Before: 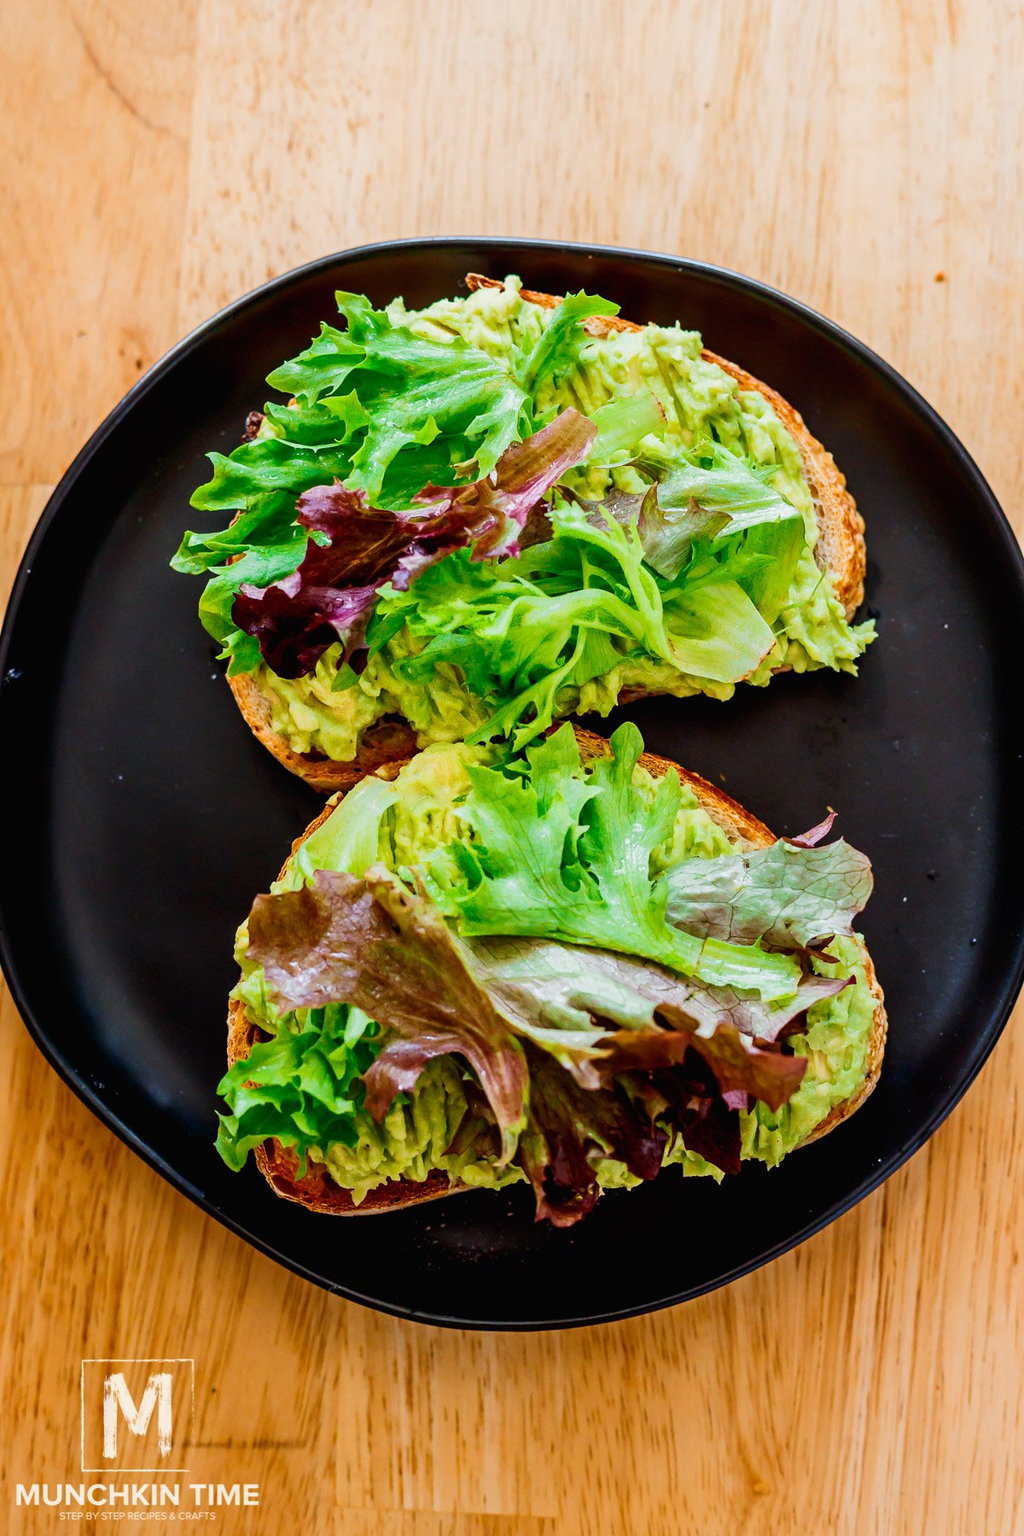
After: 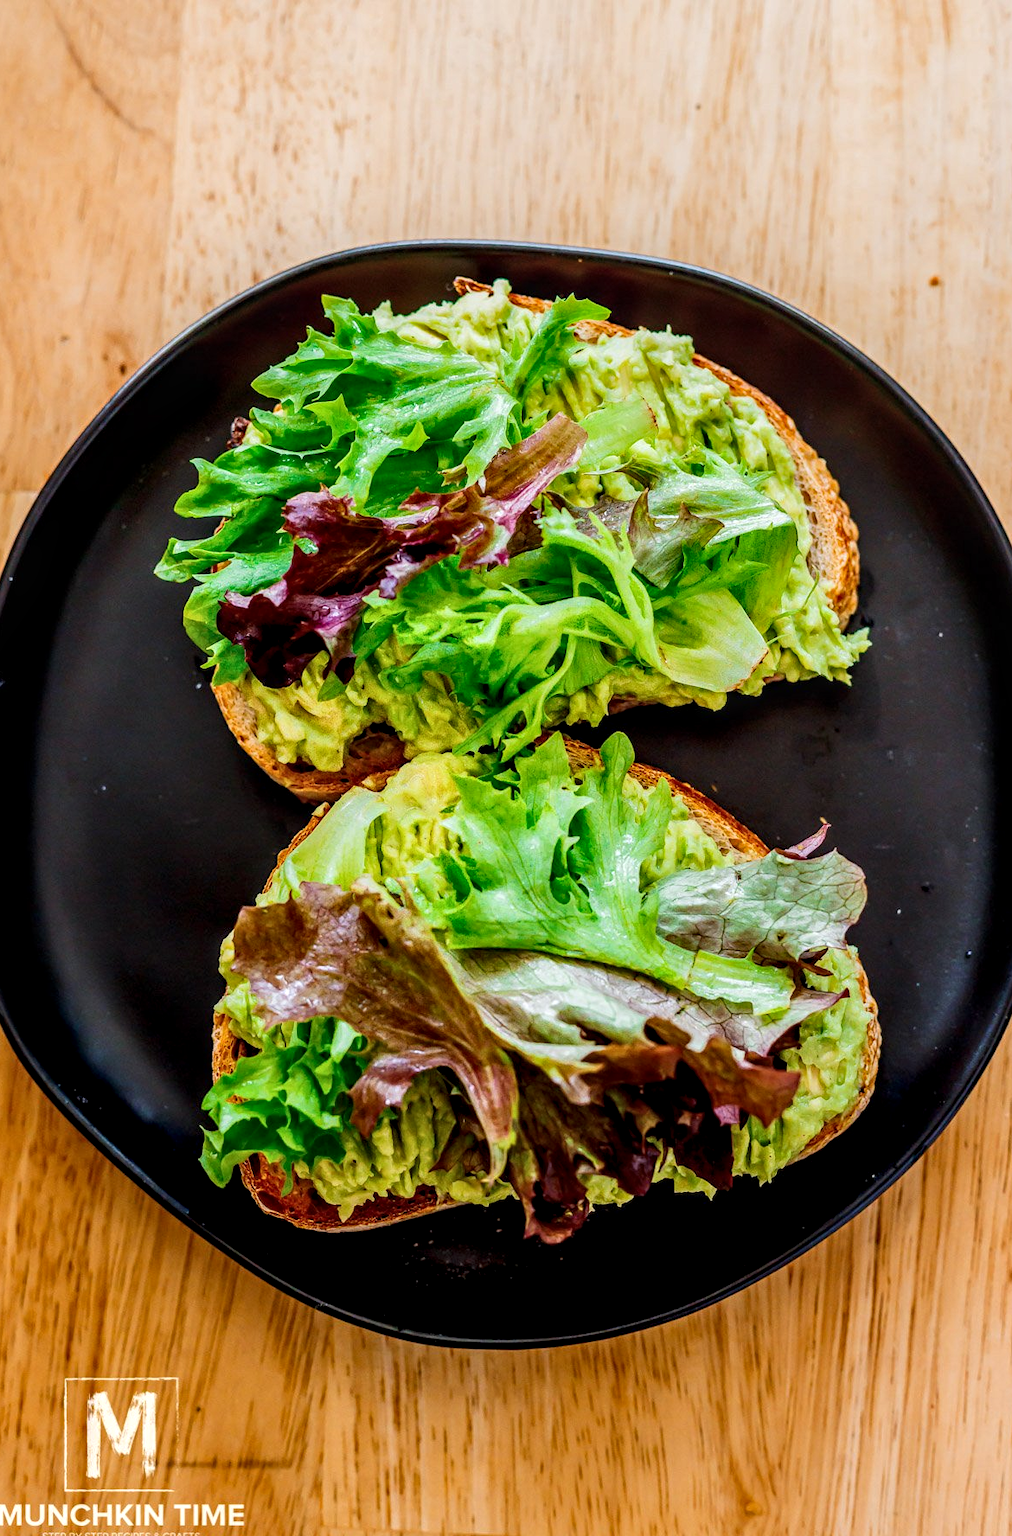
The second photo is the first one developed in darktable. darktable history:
crop and rotate: left 1.774%, right 0.633%, bottom 1.28%
local contrast: detail 142%
